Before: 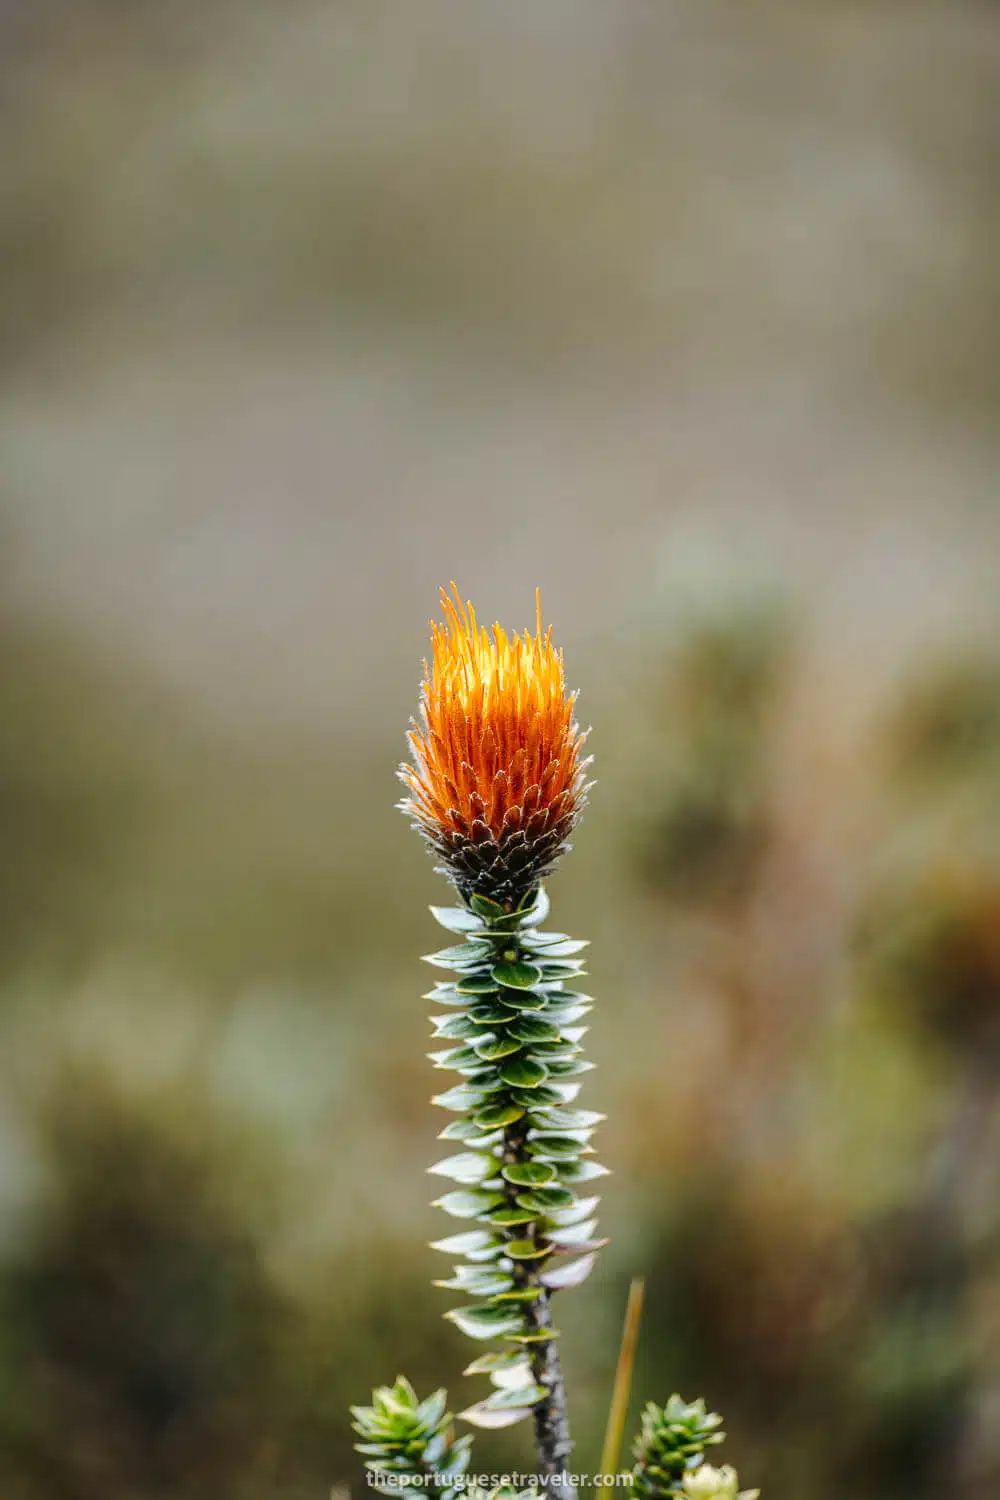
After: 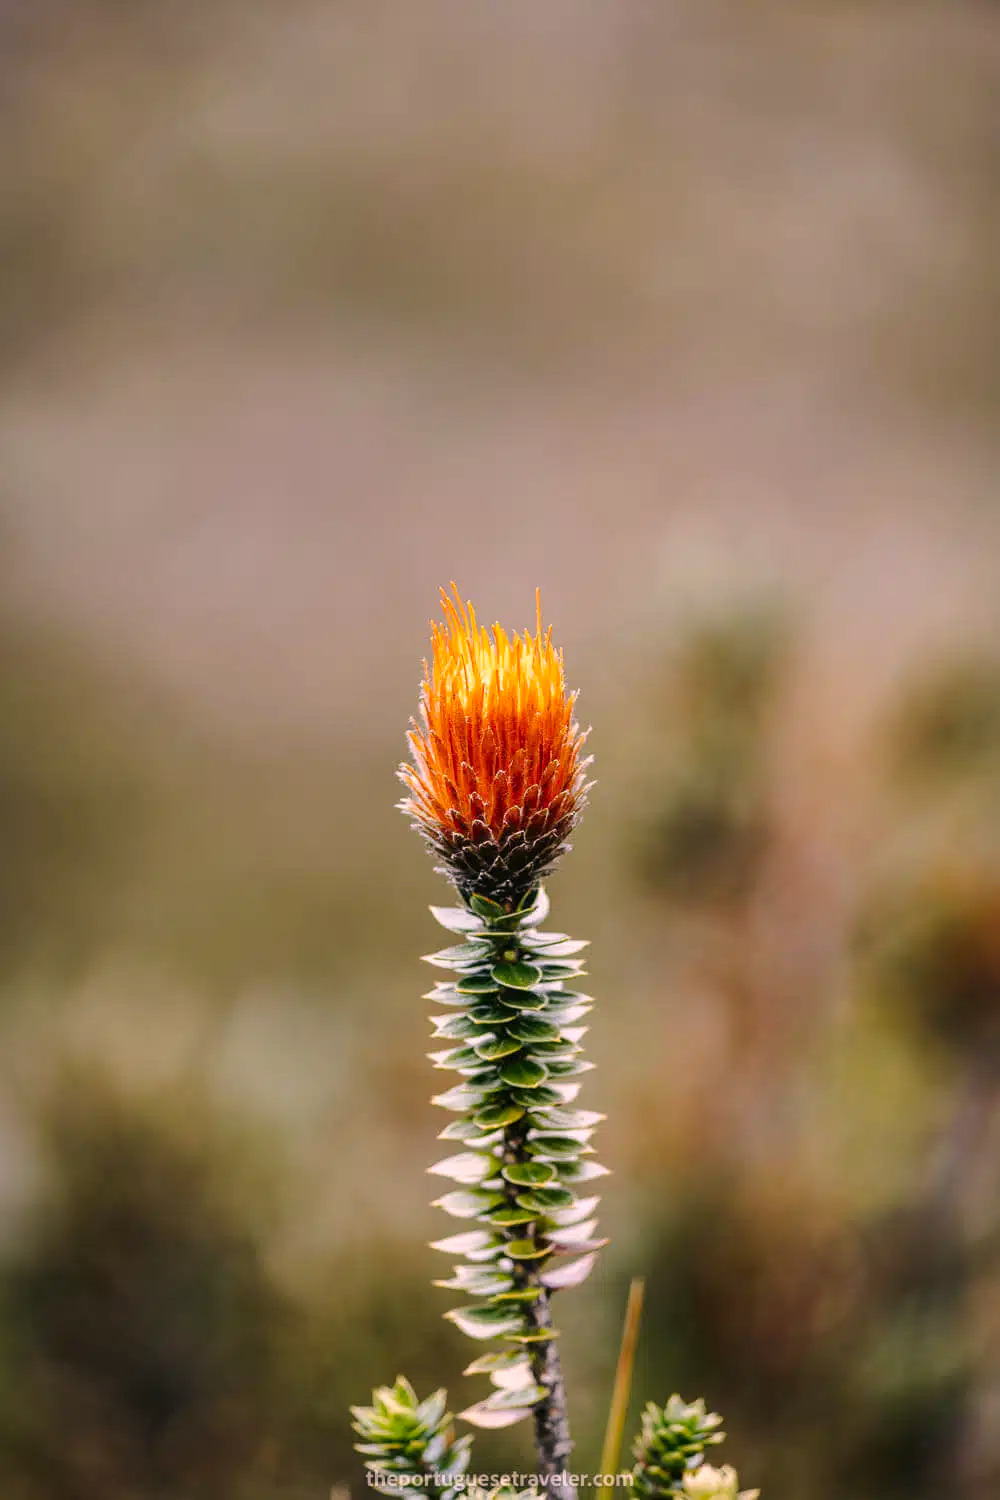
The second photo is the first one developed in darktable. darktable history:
color correction: highlights a* 14.74, highlights b* 4.73
